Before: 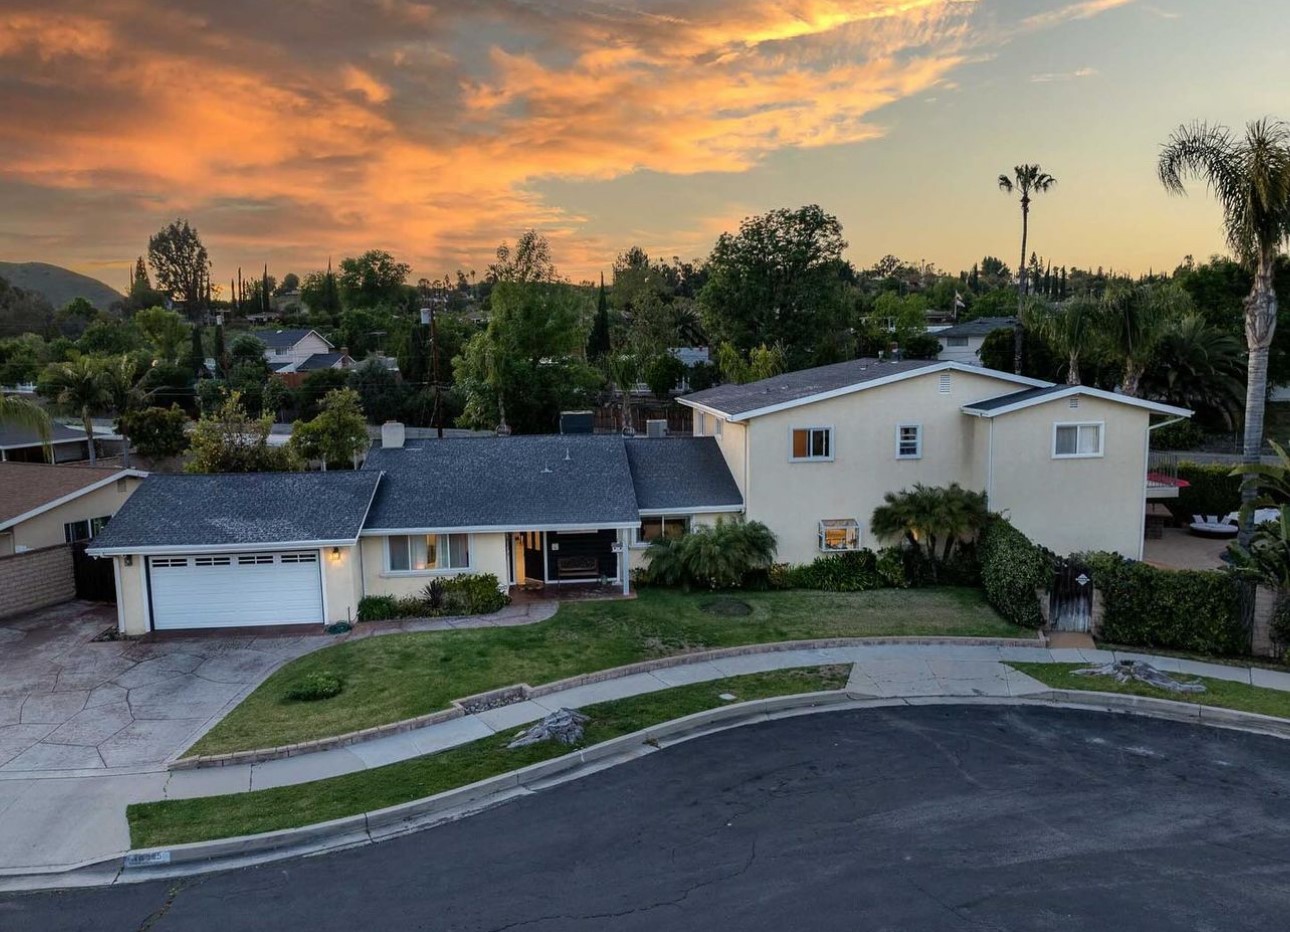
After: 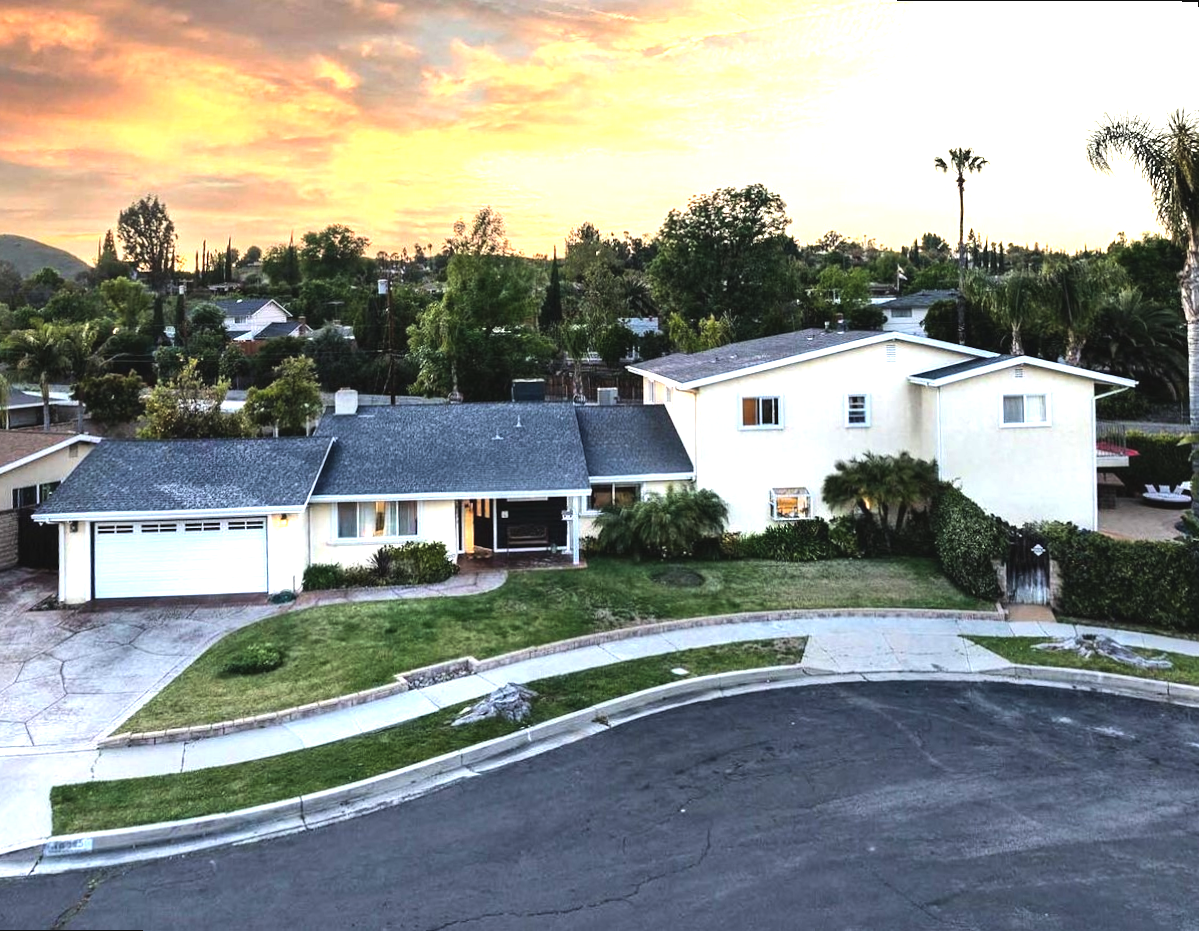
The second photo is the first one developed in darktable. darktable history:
rotate and perspective: rotation 0.215°, lens shift (vertical) -0.139, crop left 0.069, crop right 0.939, crop top 0.002, crop bottom 0.996
exposure: black level correction -0.005, exposure 1.002 EV, compensate highlight preservation false
tone equalizer: -8 EV -0.75 EV, -7 EV -0.7 EV, -6 EV -0.6 EV, -5 EV -0.4 EV, -3 EV 0.4 EV, -2 EV 0.6 EV, -1 EV 0.7 EV, +0 EV 0.75 EV, edges refinement/feathering 500, mask exposure compensation -1.57 EV, preserve details no
